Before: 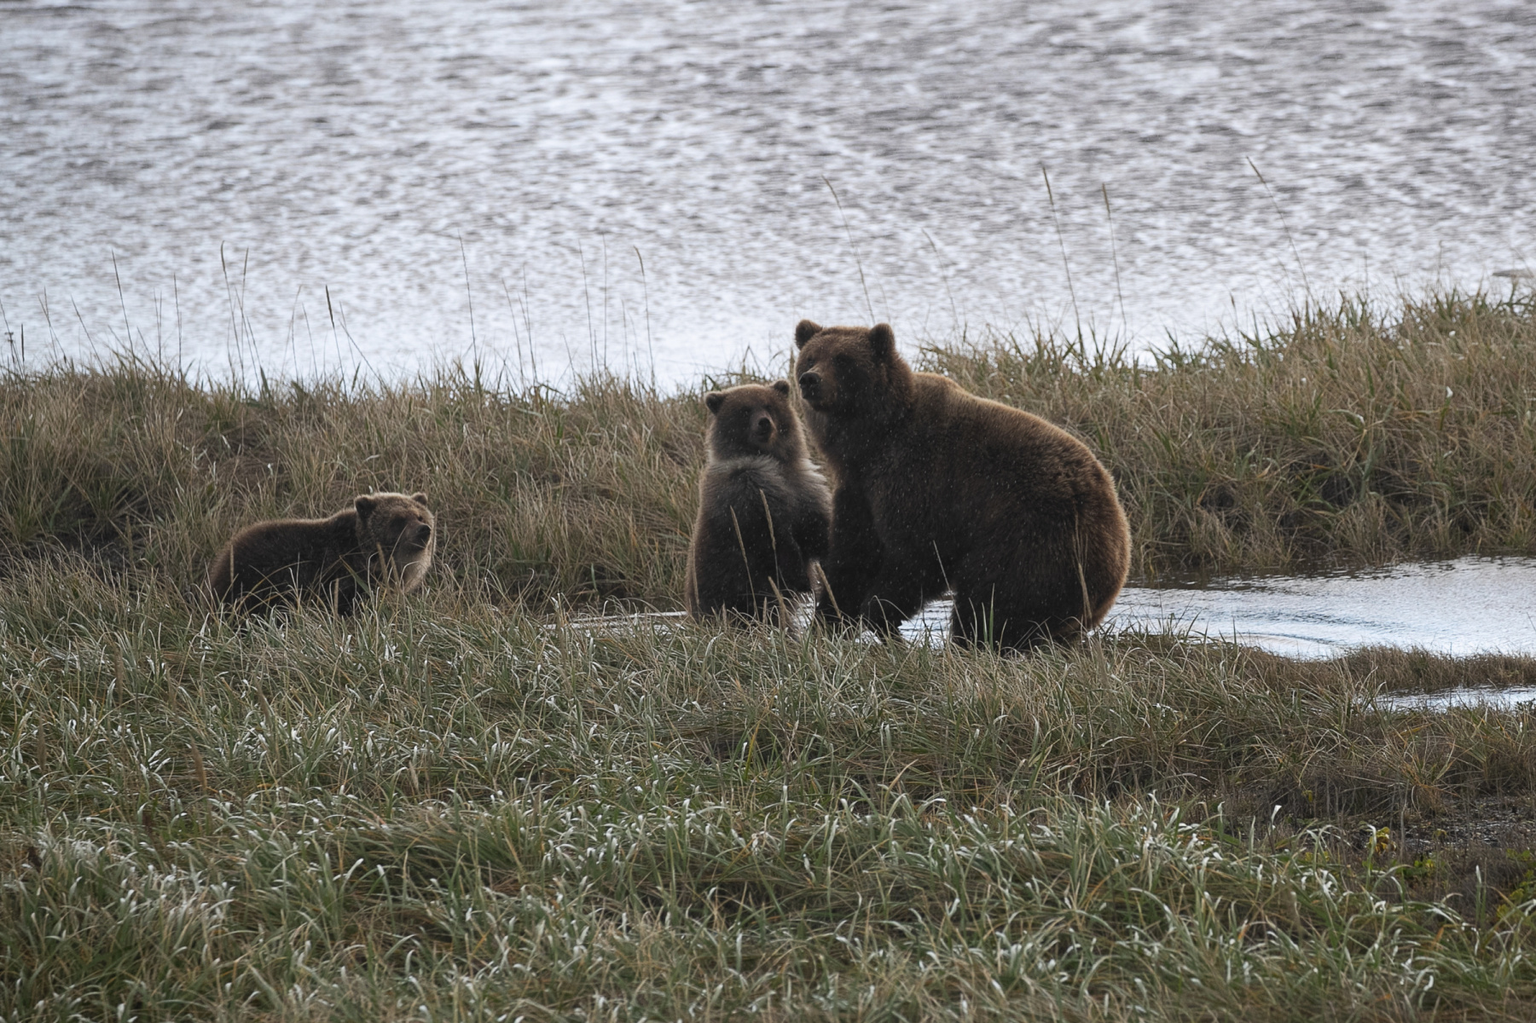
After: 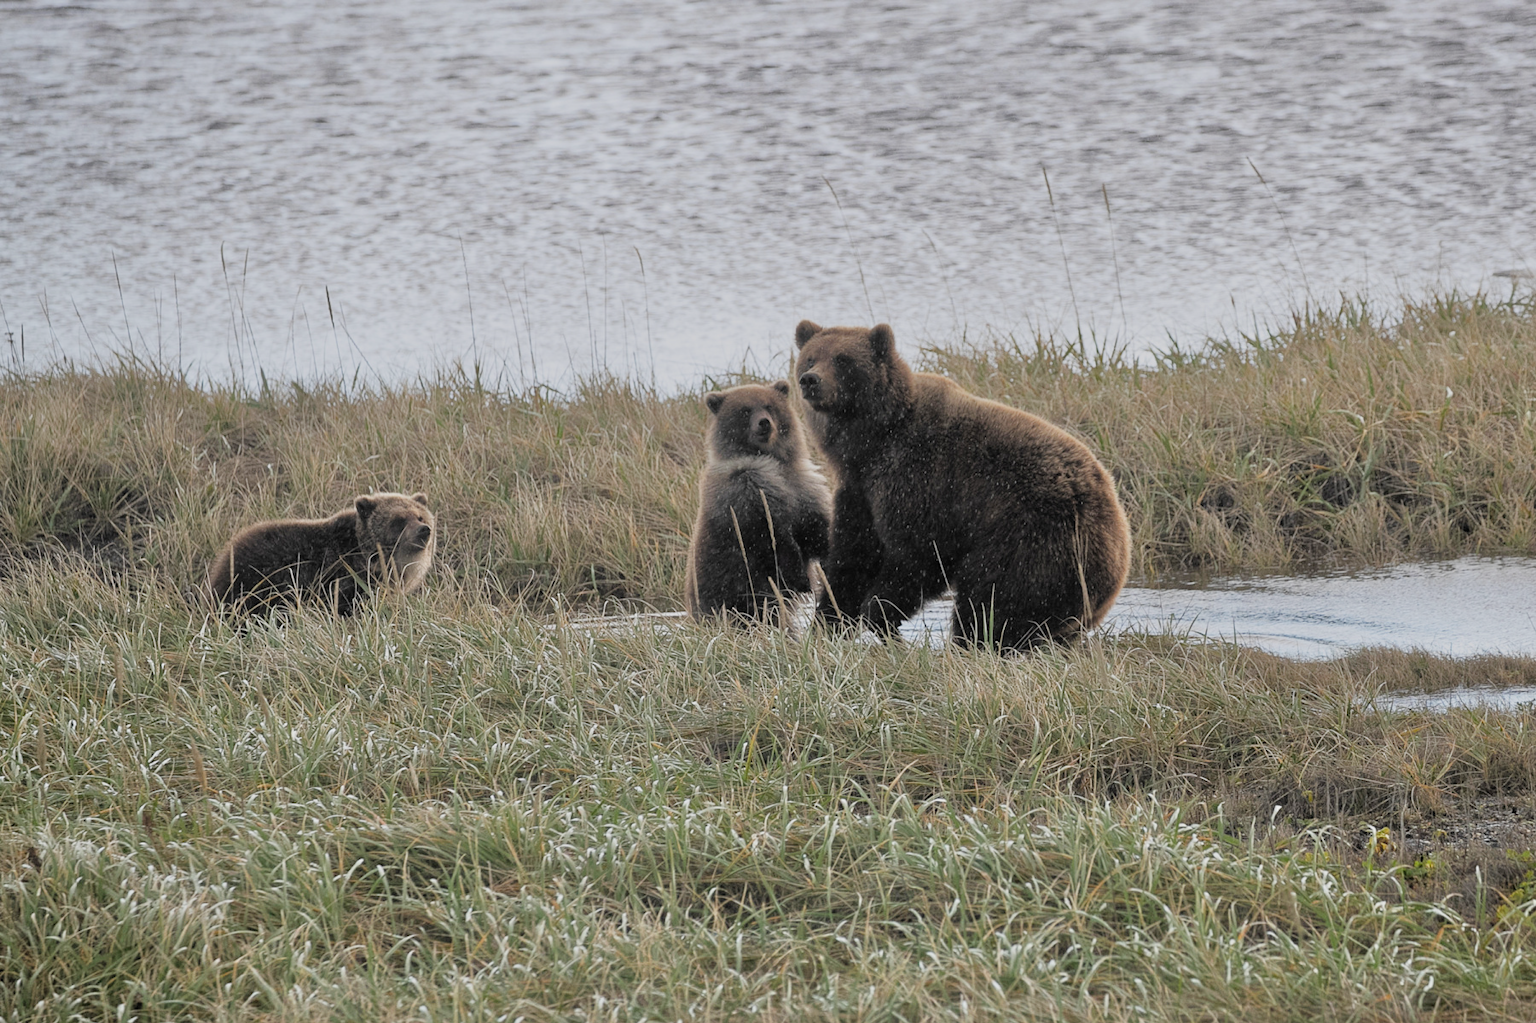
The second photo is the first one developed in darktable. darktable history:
filmic rgb: black relative exposure -7.65 EV, white relative exposure 4.56 EV, hardness 3.61
tone equalizer: -7 EV 0.15 EV, -6 EV 0.6 EV, -5 EV 1.15 EV, -4 EV 1.33 EV, -3 EV 1.15 EV, -2 EV 0.6 EV, -1 EV 0.15 EV, mask exposure compensation -0.5 EV
